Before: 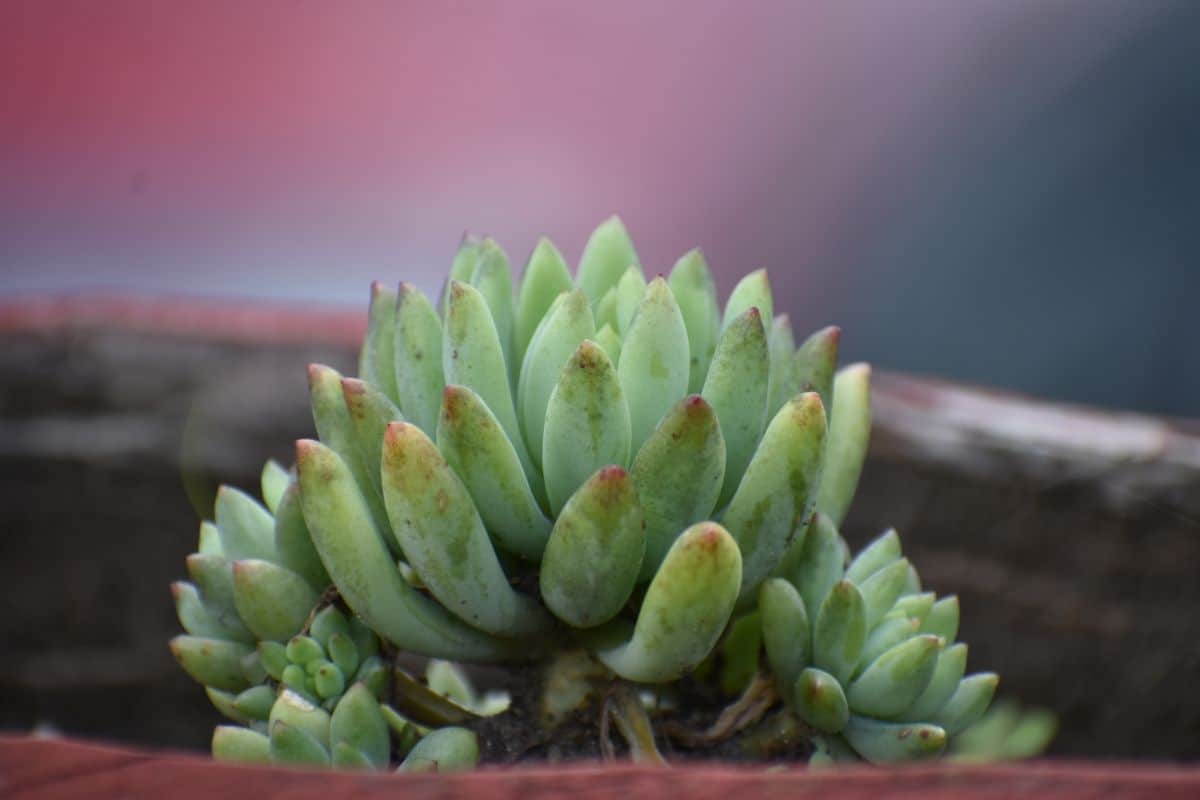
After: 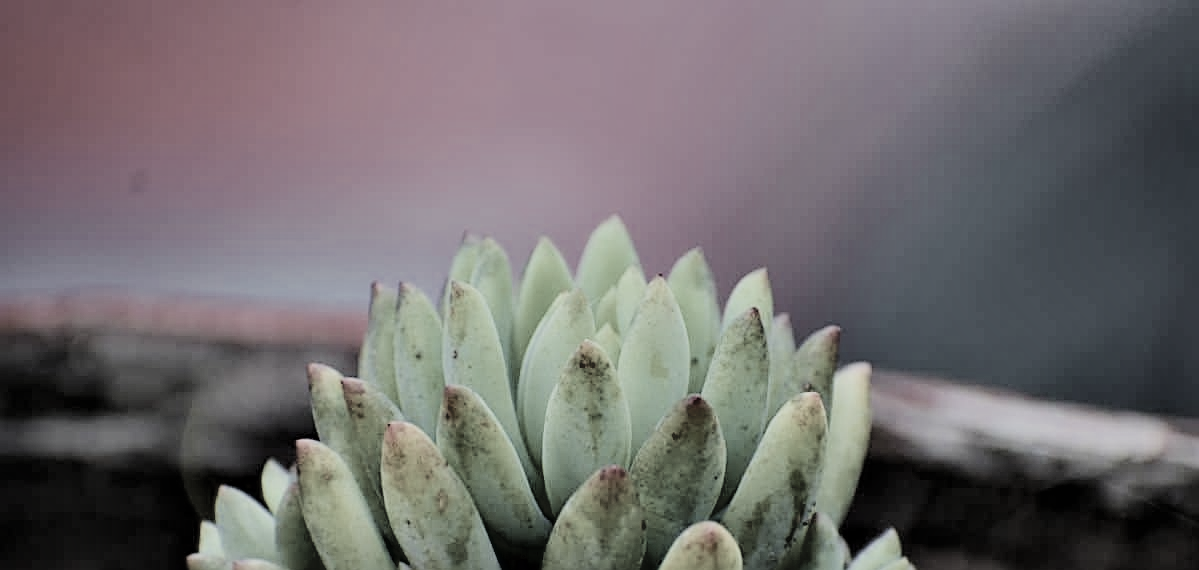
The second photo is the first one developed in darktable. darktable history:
sharpen: amount 0.601
velvia: strength 50.09%
tone equalizer: -8 EV -0.745 EV, -7 EV -0.69 EV, -6 EV -0.603 EV, -5 EV -0.39 EV, -3 EV 0.402 EV, -2 EV 0.6 EV, -1 EV 0.686 EV, +0 EV 0.73 EV, edges refinement/feathering 500, mask exposure compensation -1.57 EV, preserve details no
exposure: compensate highlight preservation false
contrast equalizer: octaves 7, y [[0.6 ×6], [0.55 ×6], [0 ×6], [0 ×6], [0 ×6]]
filmic rgb: black relative exposure -8.03 EV, white relative exposure 8.04 EV, hardness 2.41, latitude 10.44%, contrast 0.712, highlights saturation mix 9.62%, shadows ↔ highlights balance 1.5%, add noise in highlights 0.002, color science v3 (2019), use custom middle-gray values true, contrast in highlights soft
crop: right 0%, bottom 28.709%
color zones: curves: ch1 [(0, 0.153) (0.143, 0.15) (0.286, 0.151) (0.429, 0.152) (0.571, 0.152) (0.714, 0.151) (0.857, 0.151) (1, 0.153)]
